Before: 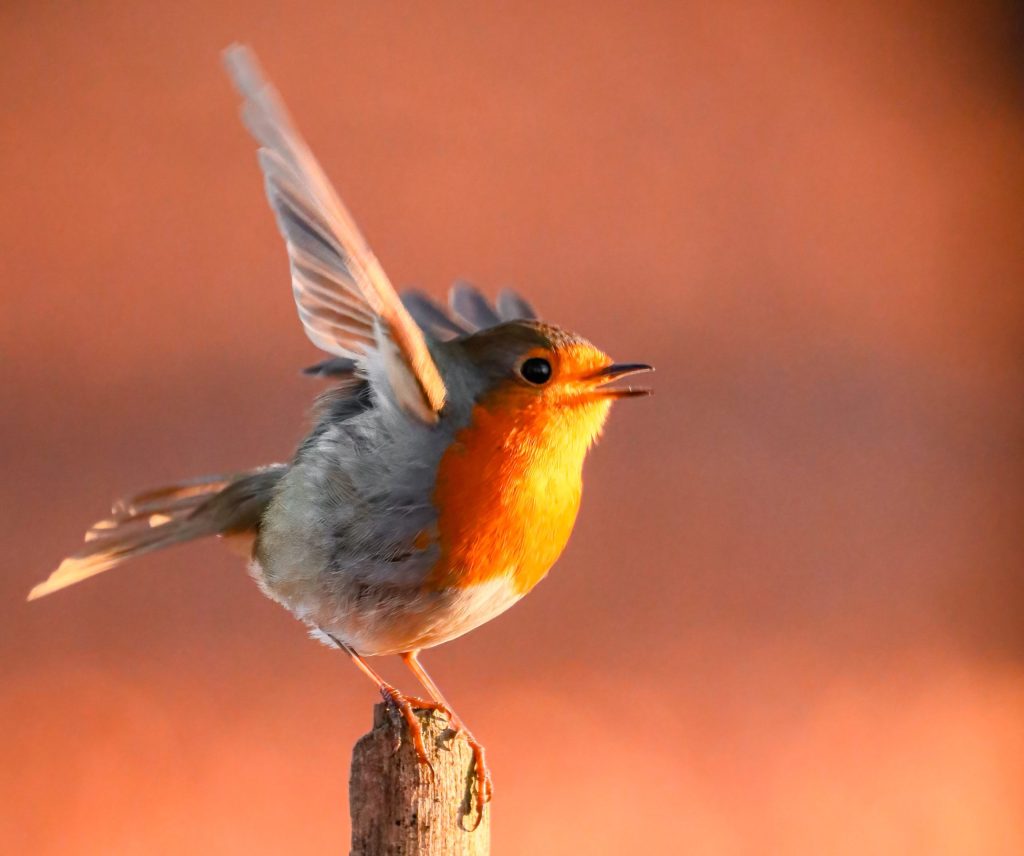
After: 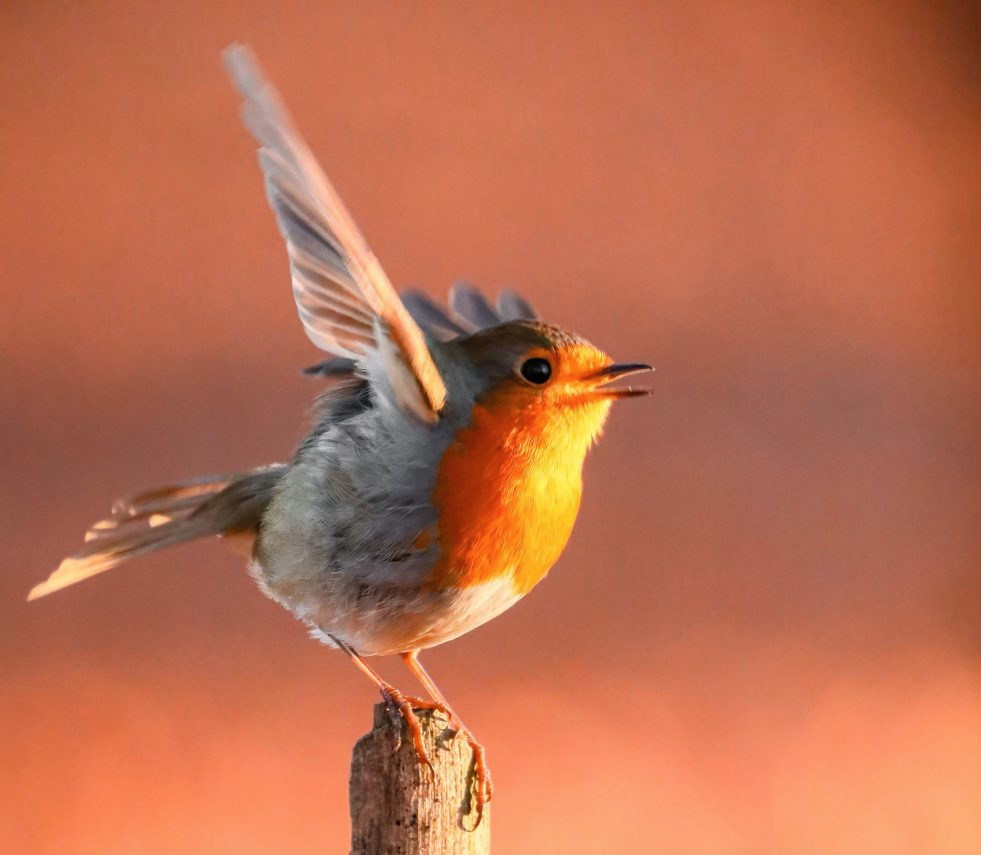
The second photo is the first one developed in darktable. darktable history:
contrast brightness saturation: saturation -0.05
crop: right 4.126%, bottom 0.031%
